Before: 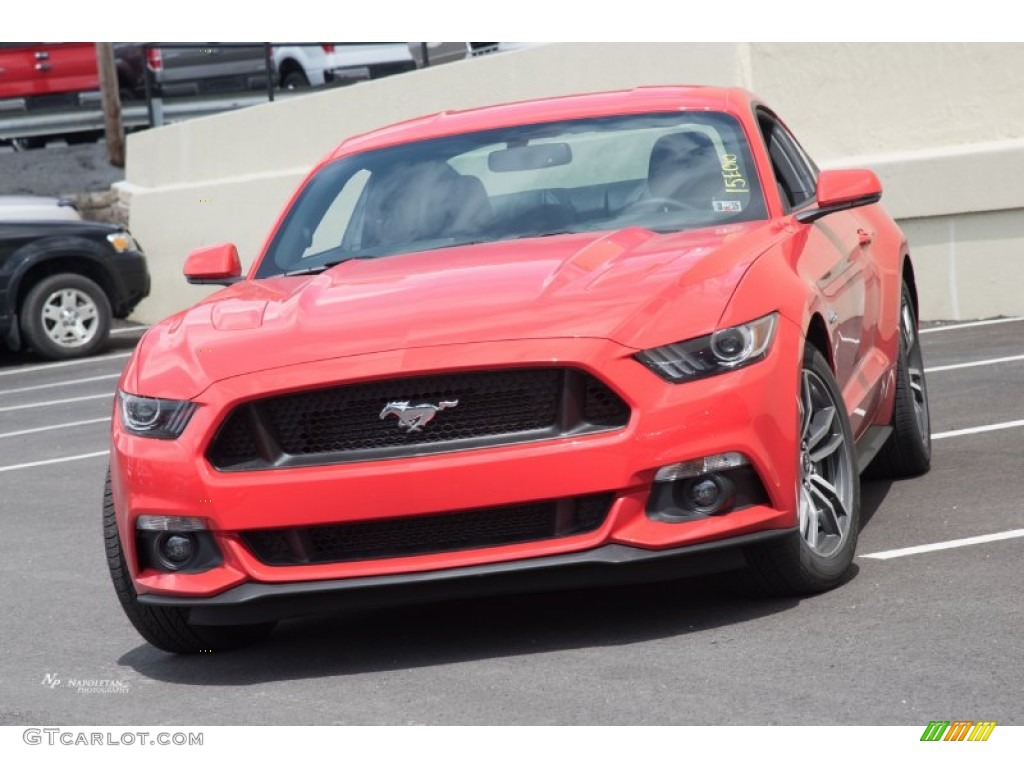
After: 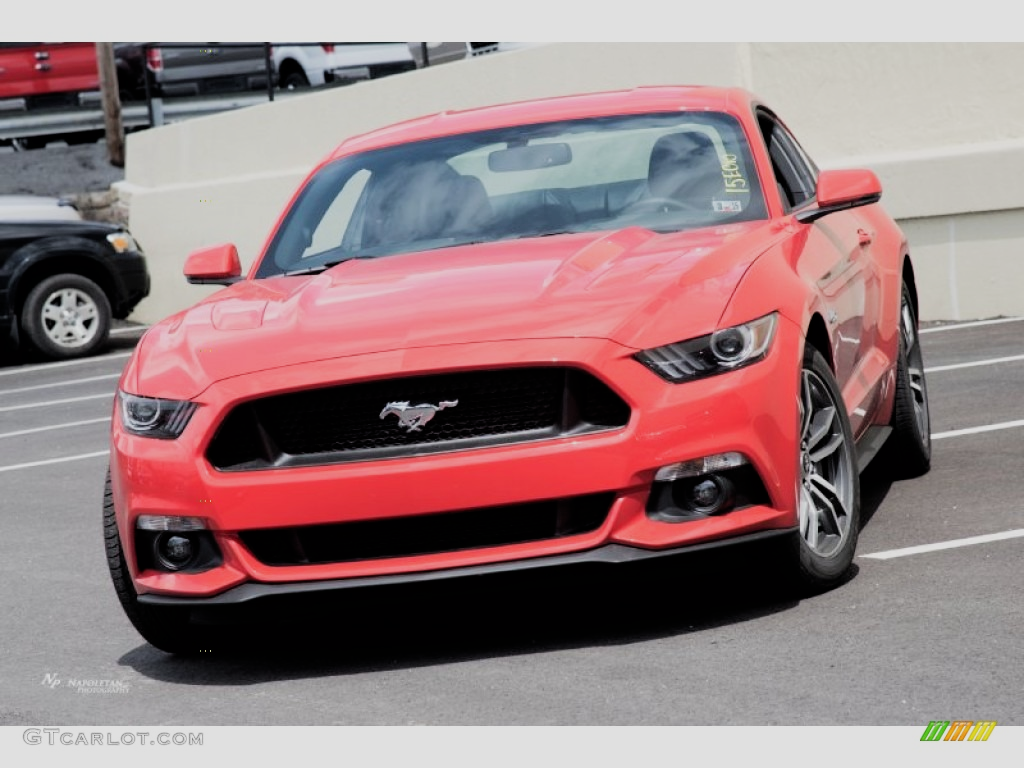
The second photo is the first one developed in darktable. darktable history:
filmic rgb: black relative exposure -5.15 EV, white relative exposure 3.97 EV, hardness 2.88, contrast 1.192, highlights saturation mix -31.49%
